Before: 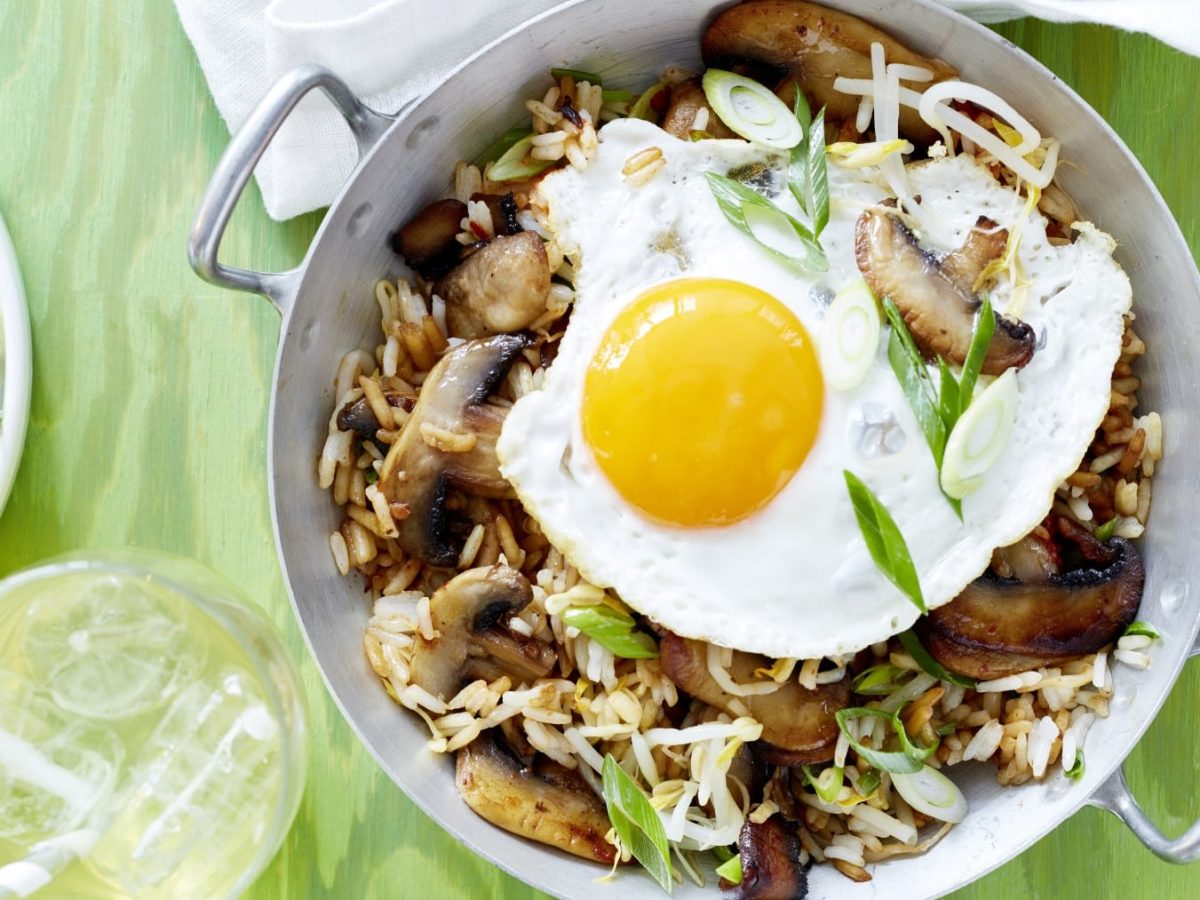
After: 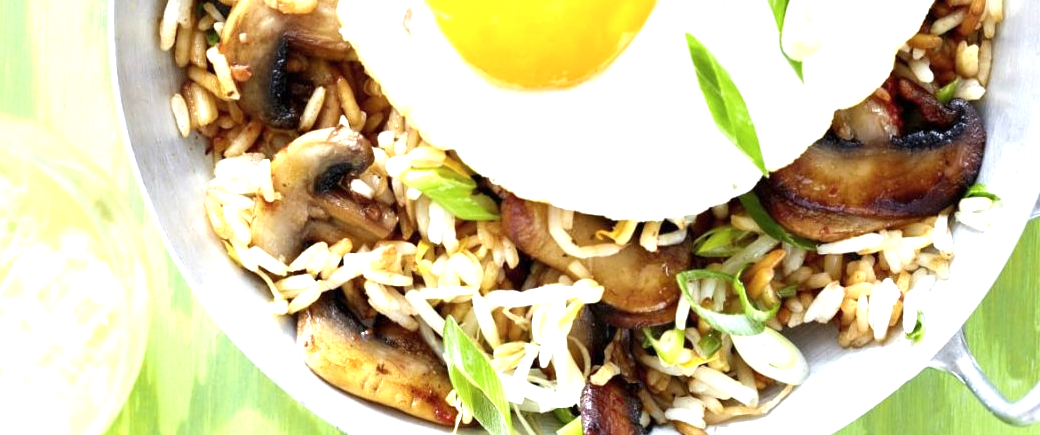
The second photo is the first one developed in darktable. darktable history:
crop and rotate: left 13.287%, top 48.712%, bottom 2.866%
contrast brightness saturation: saturation -0.054
exposure: exposure 1.073 EV, compensate exposure bias true, compensate highlight preservation false
